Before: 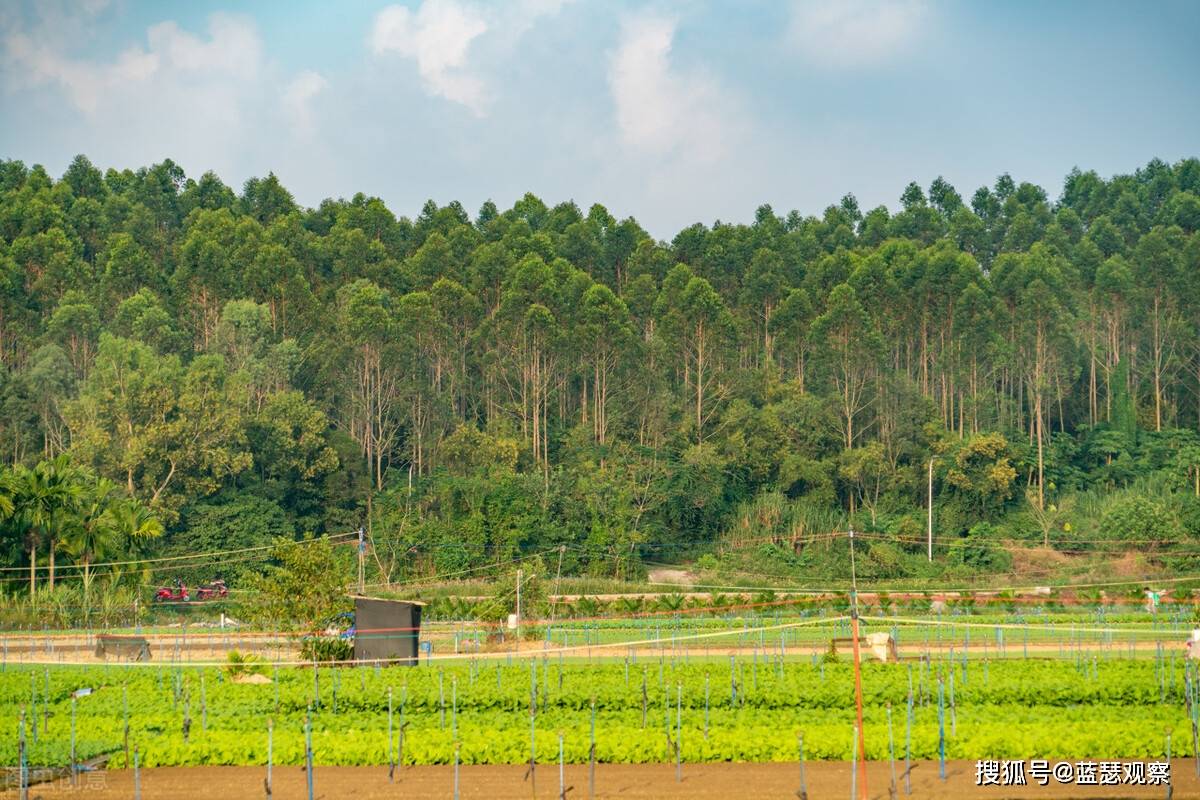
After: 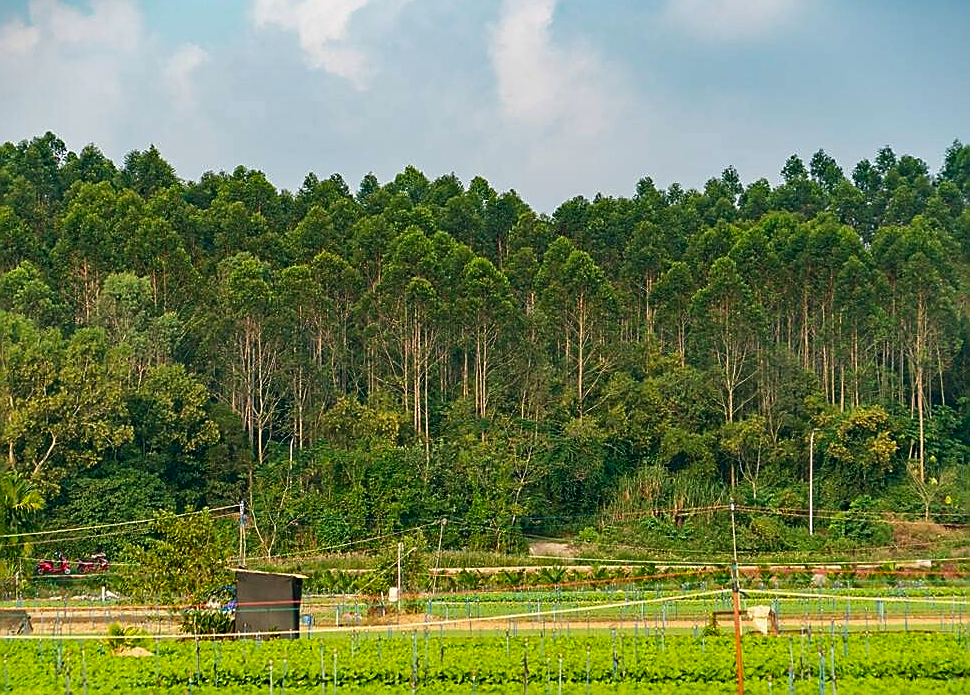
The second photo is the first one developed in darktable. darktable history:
crop: left 9.929%, top 3.475%, right 9.188%, bottom 9.529%
contrast brightness saturation: contrast 0.07, brightness -0.14, saturation 0.11
sharpen: radius 1.4, amount 1.25, threshold 0.7
